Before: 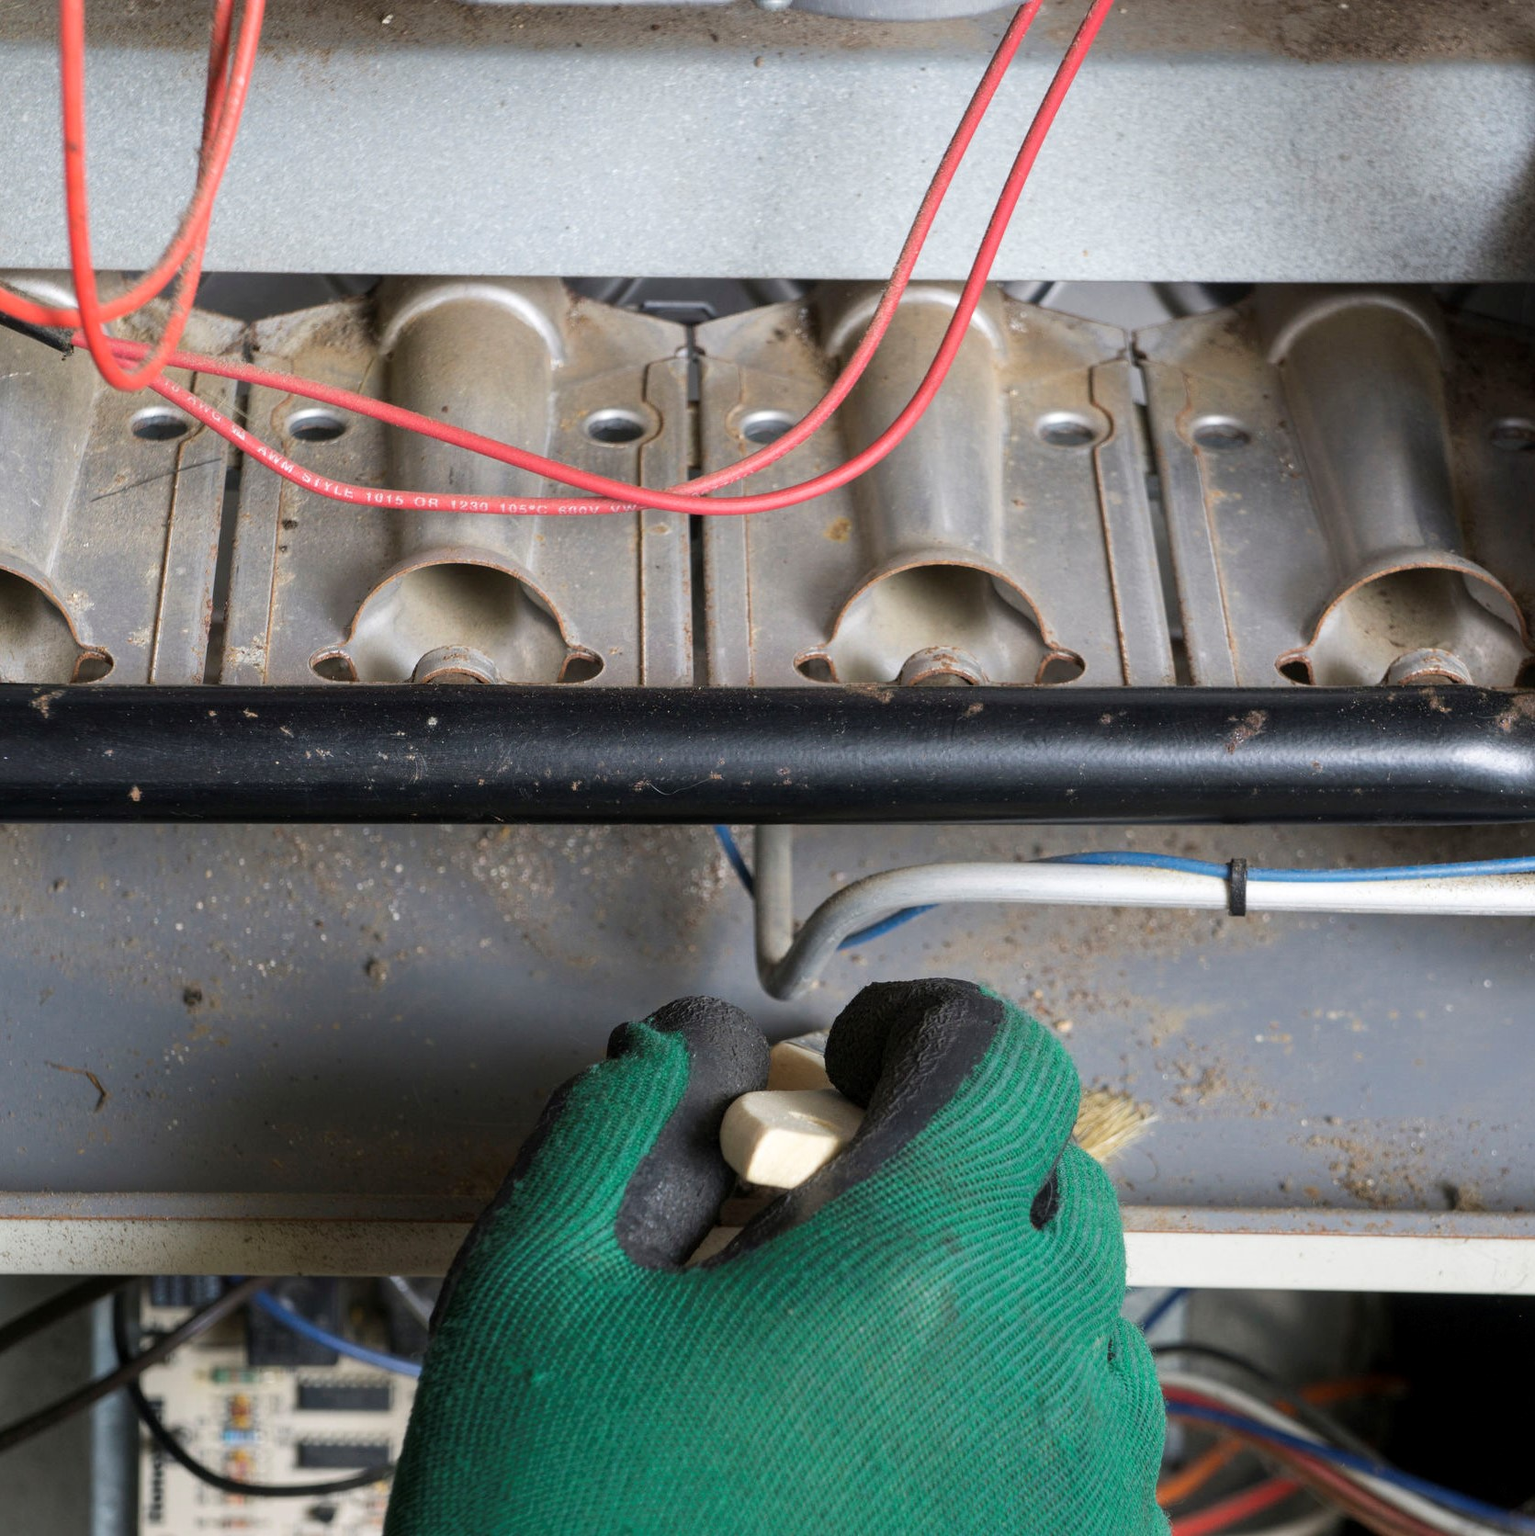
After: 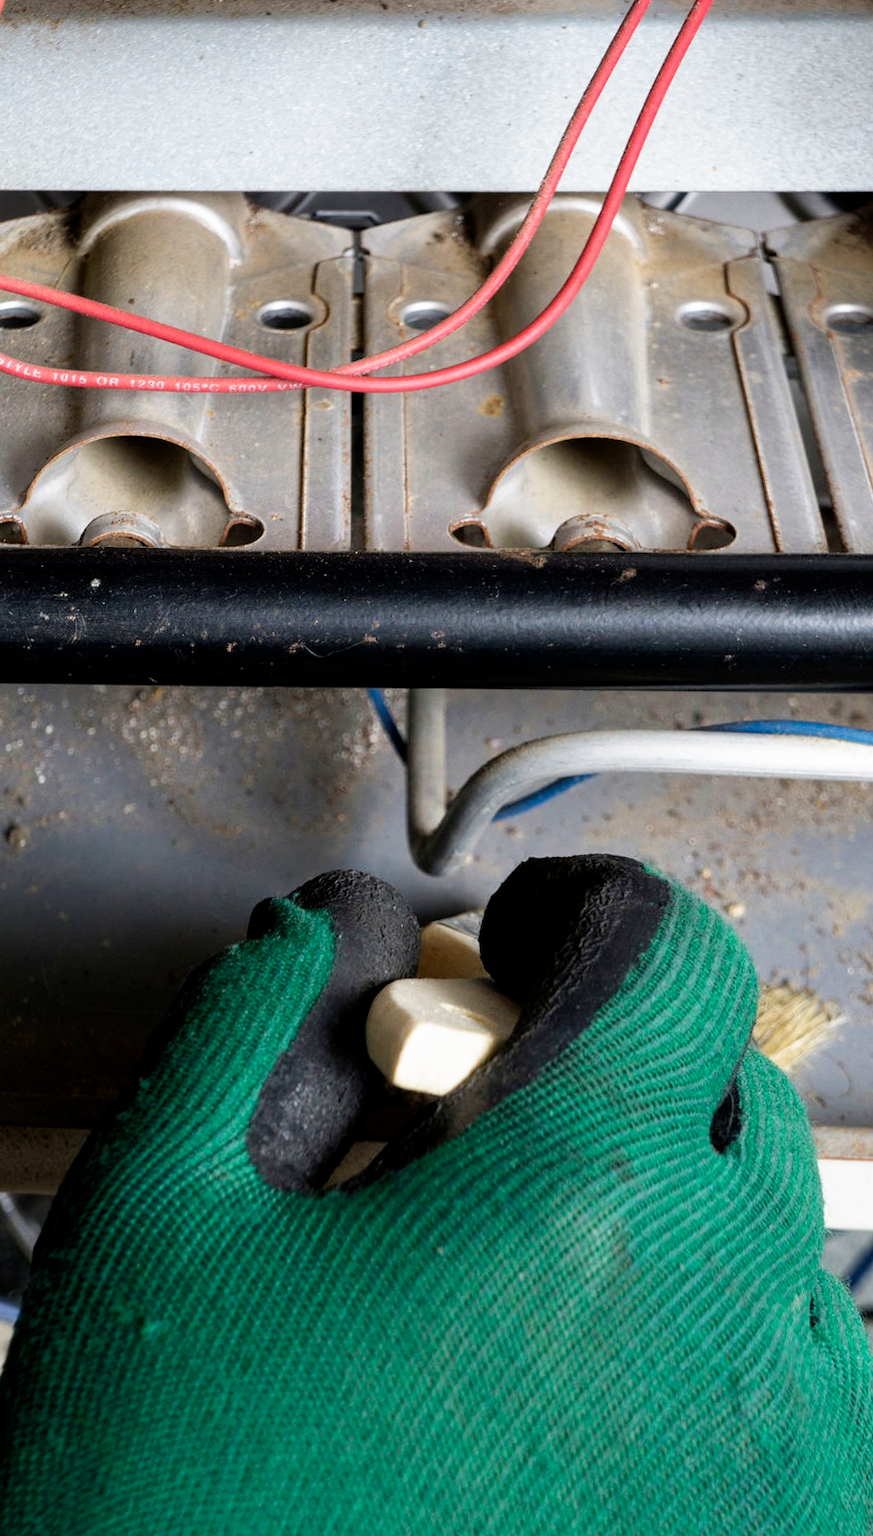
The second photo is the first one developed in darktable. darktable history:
rotate and perspective: rotation 0.72°, lens shift (vertical) -0.352, lens shift (horizontal) -0.051, crop left 0.152, crop right 0.859, crop top 0.019, crop bottom 0.964
filmic rgb: black relative exposure -8.7 EV, white relative exposure 2.7 EV, threshold 3 EV, target black luminance 0%, hardness 6.25, latitude 75%, contrast 1.325, highlights saturation mix -5%, preserve chrominance no, color science v5 (2021), iterations of high-quality reconstruction 0, enable highlight reconstruction true
crop and rotate: left 15.754%, right 17.579%
